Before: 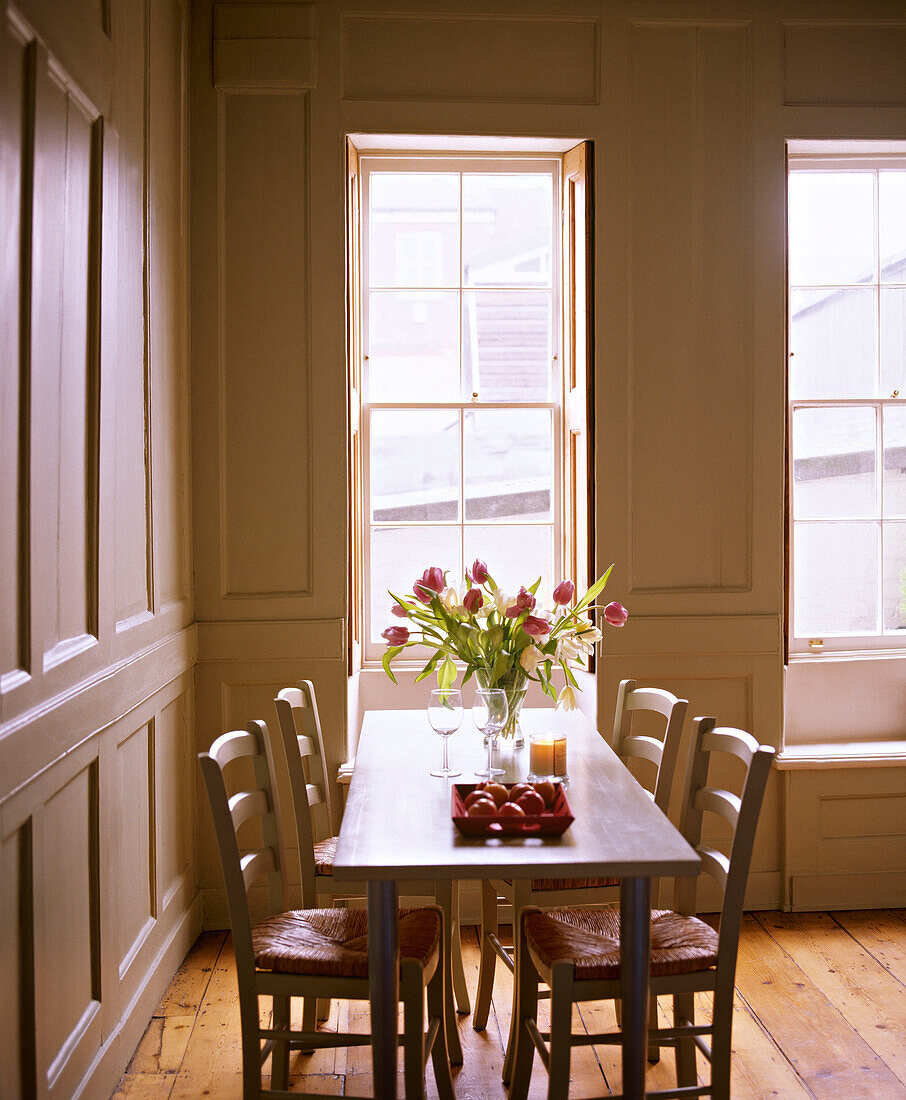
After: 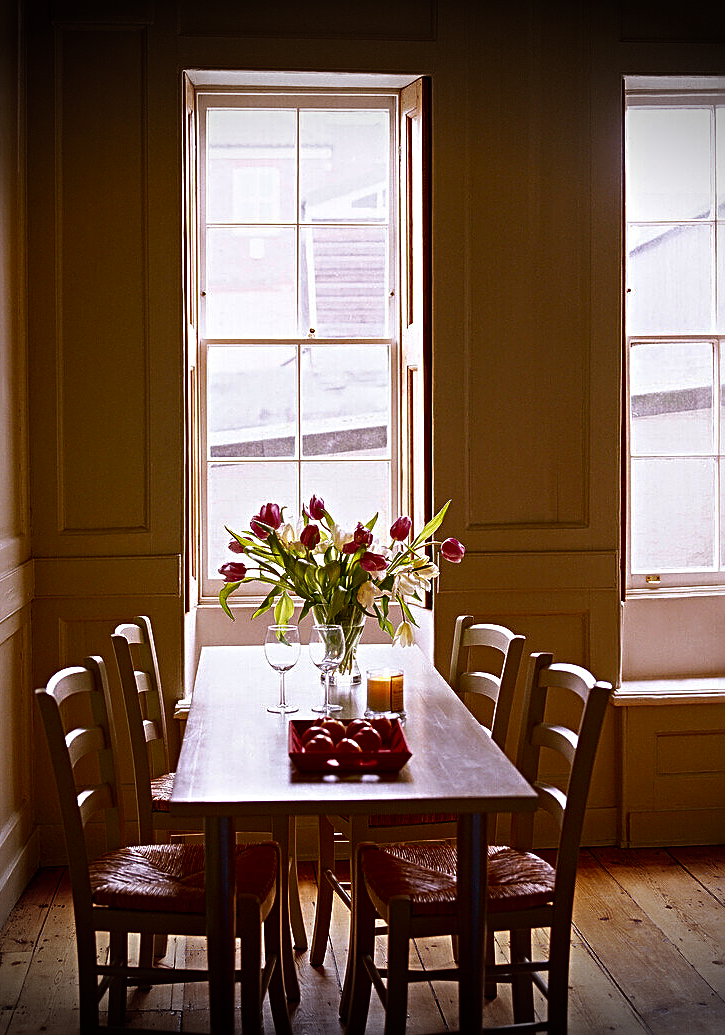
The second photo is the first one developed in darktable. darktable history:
sharpen: radius 2.587, amount 0.691
crop and rotate: left 18.101%, top 5.851%, right 1.772%
contrast brightness saturation: contrast 0.097, brightness -0.28, saturation 0.145
vignetting: fall-off start 99.69%, brightness -0.832, width/height ratio 1.304, unbound false
